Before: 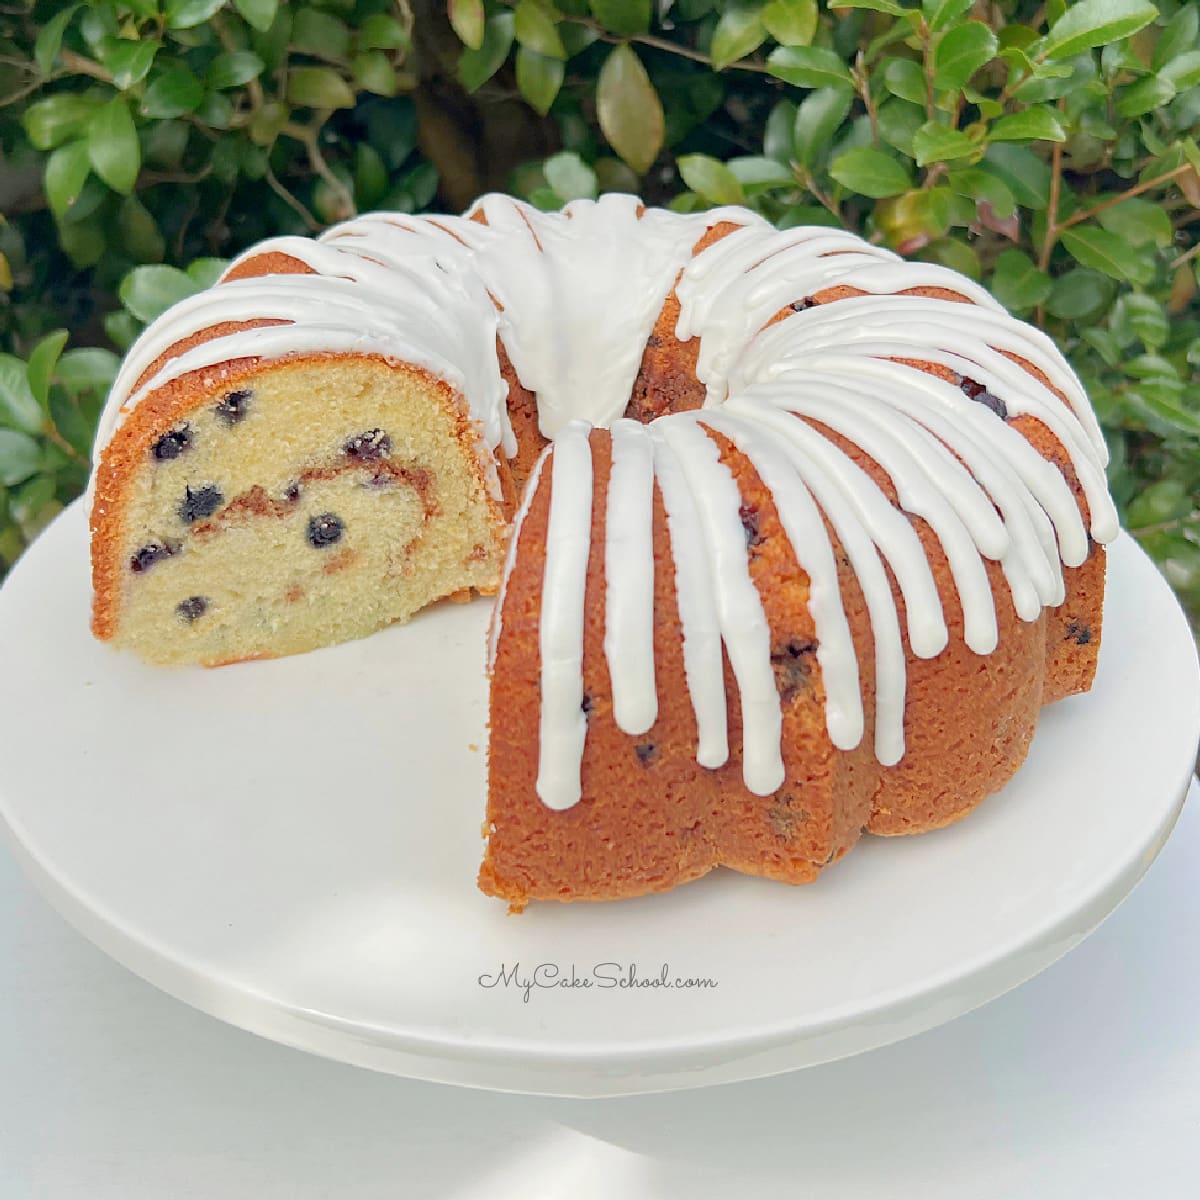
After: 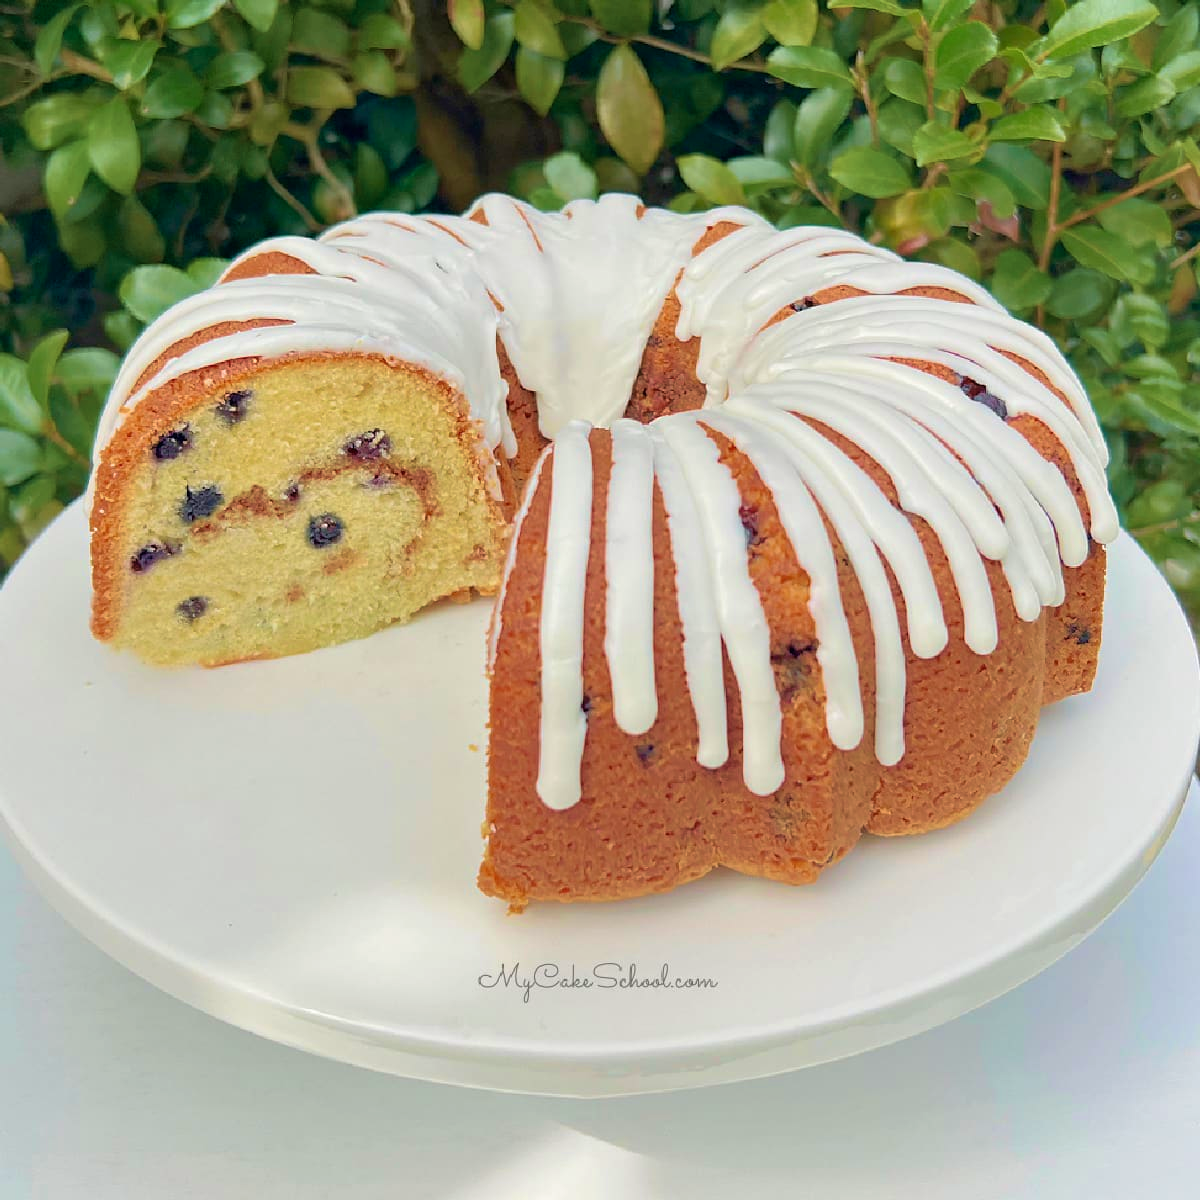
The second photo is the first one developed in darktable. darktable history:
velvia: strength 56%
shadows and highlights: shadows 25, highlights -25
